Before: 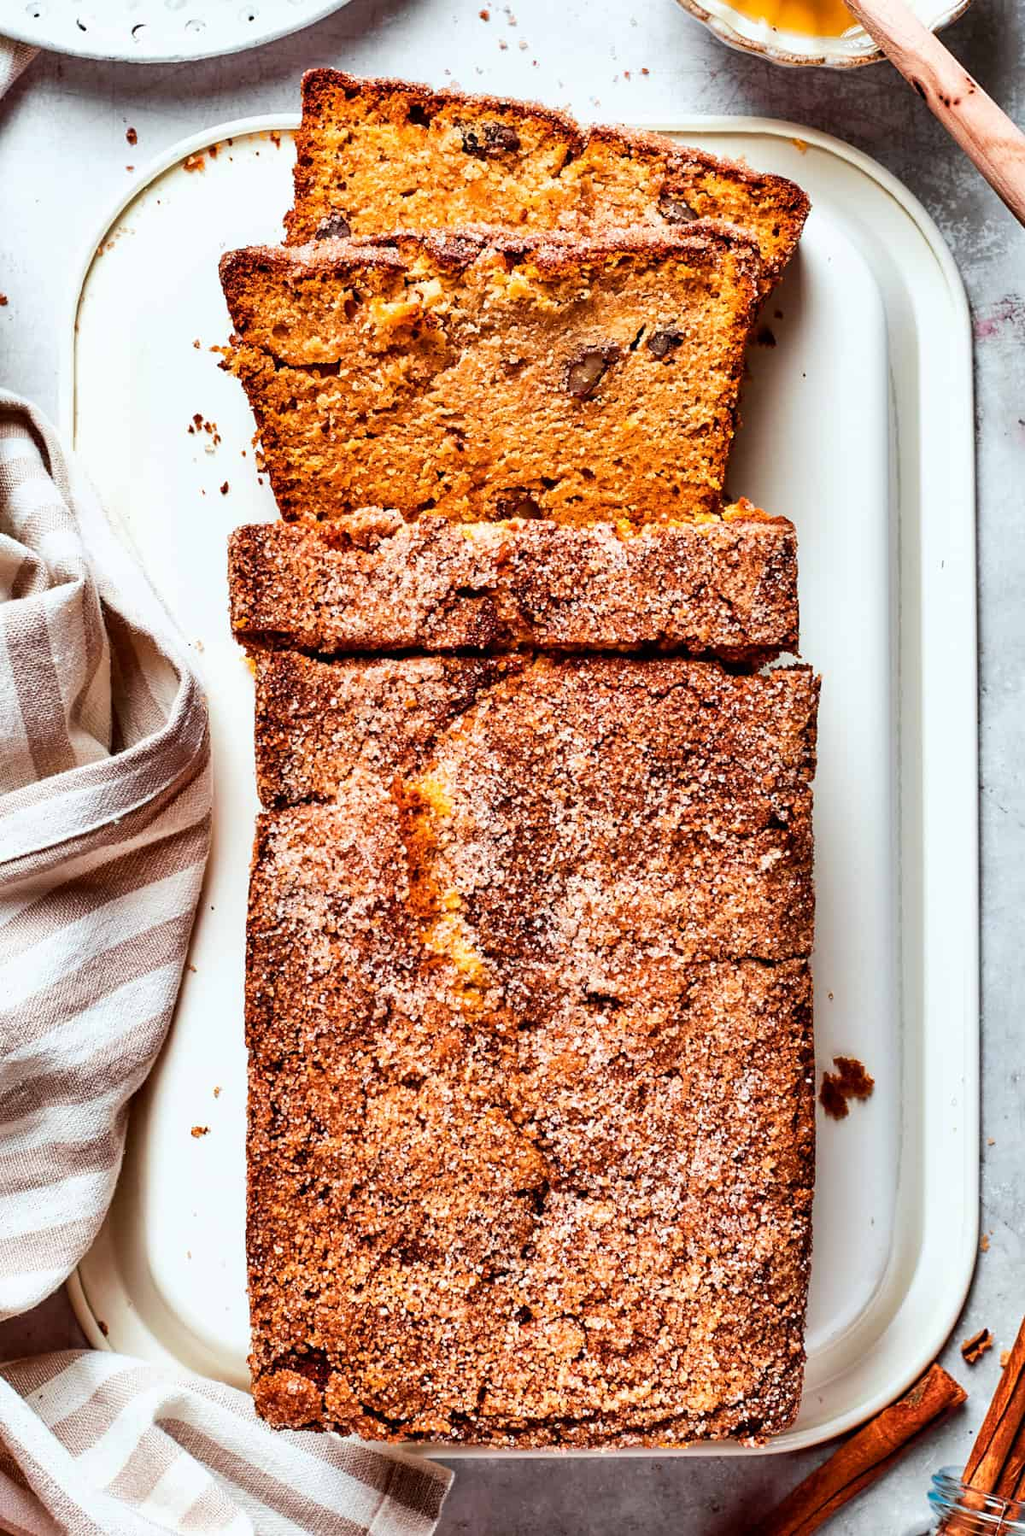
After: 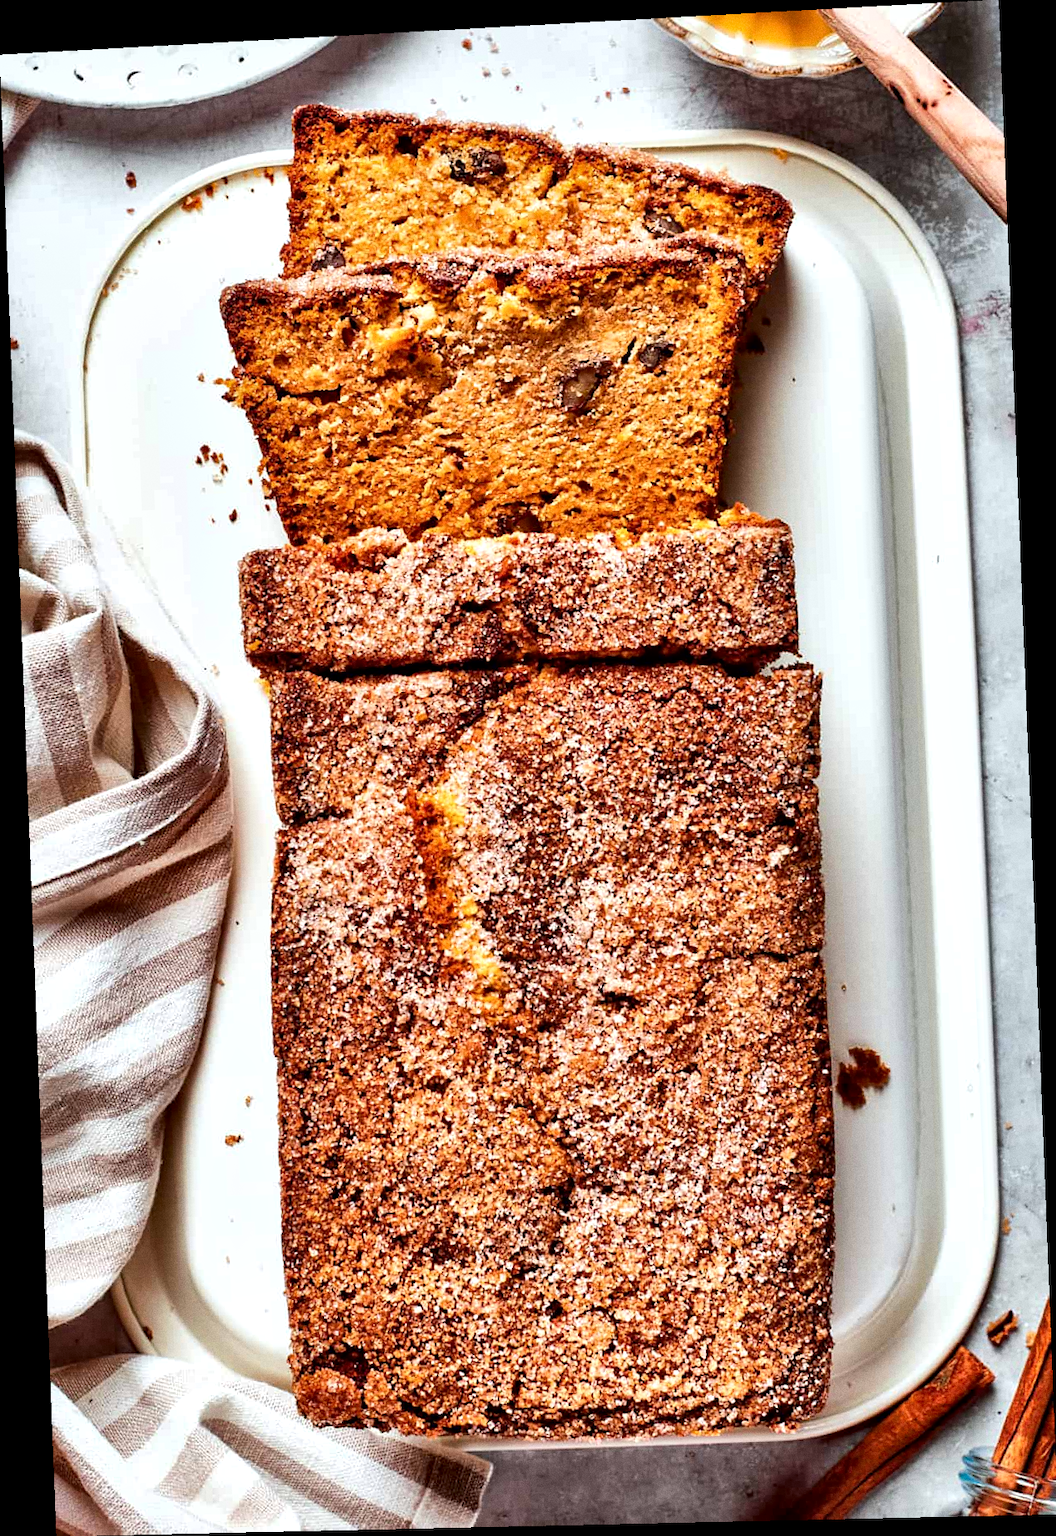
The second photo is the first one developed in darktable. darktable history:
rotate and perspective: rotation -2.22°, lens shift (horizontal) -0.022, automatic cropping off
local contrast: mode bilateral grid, contrast 25, coarseness 47, detail 151%, midtone range 0.2
grain: coarseness 0.09 ISO
